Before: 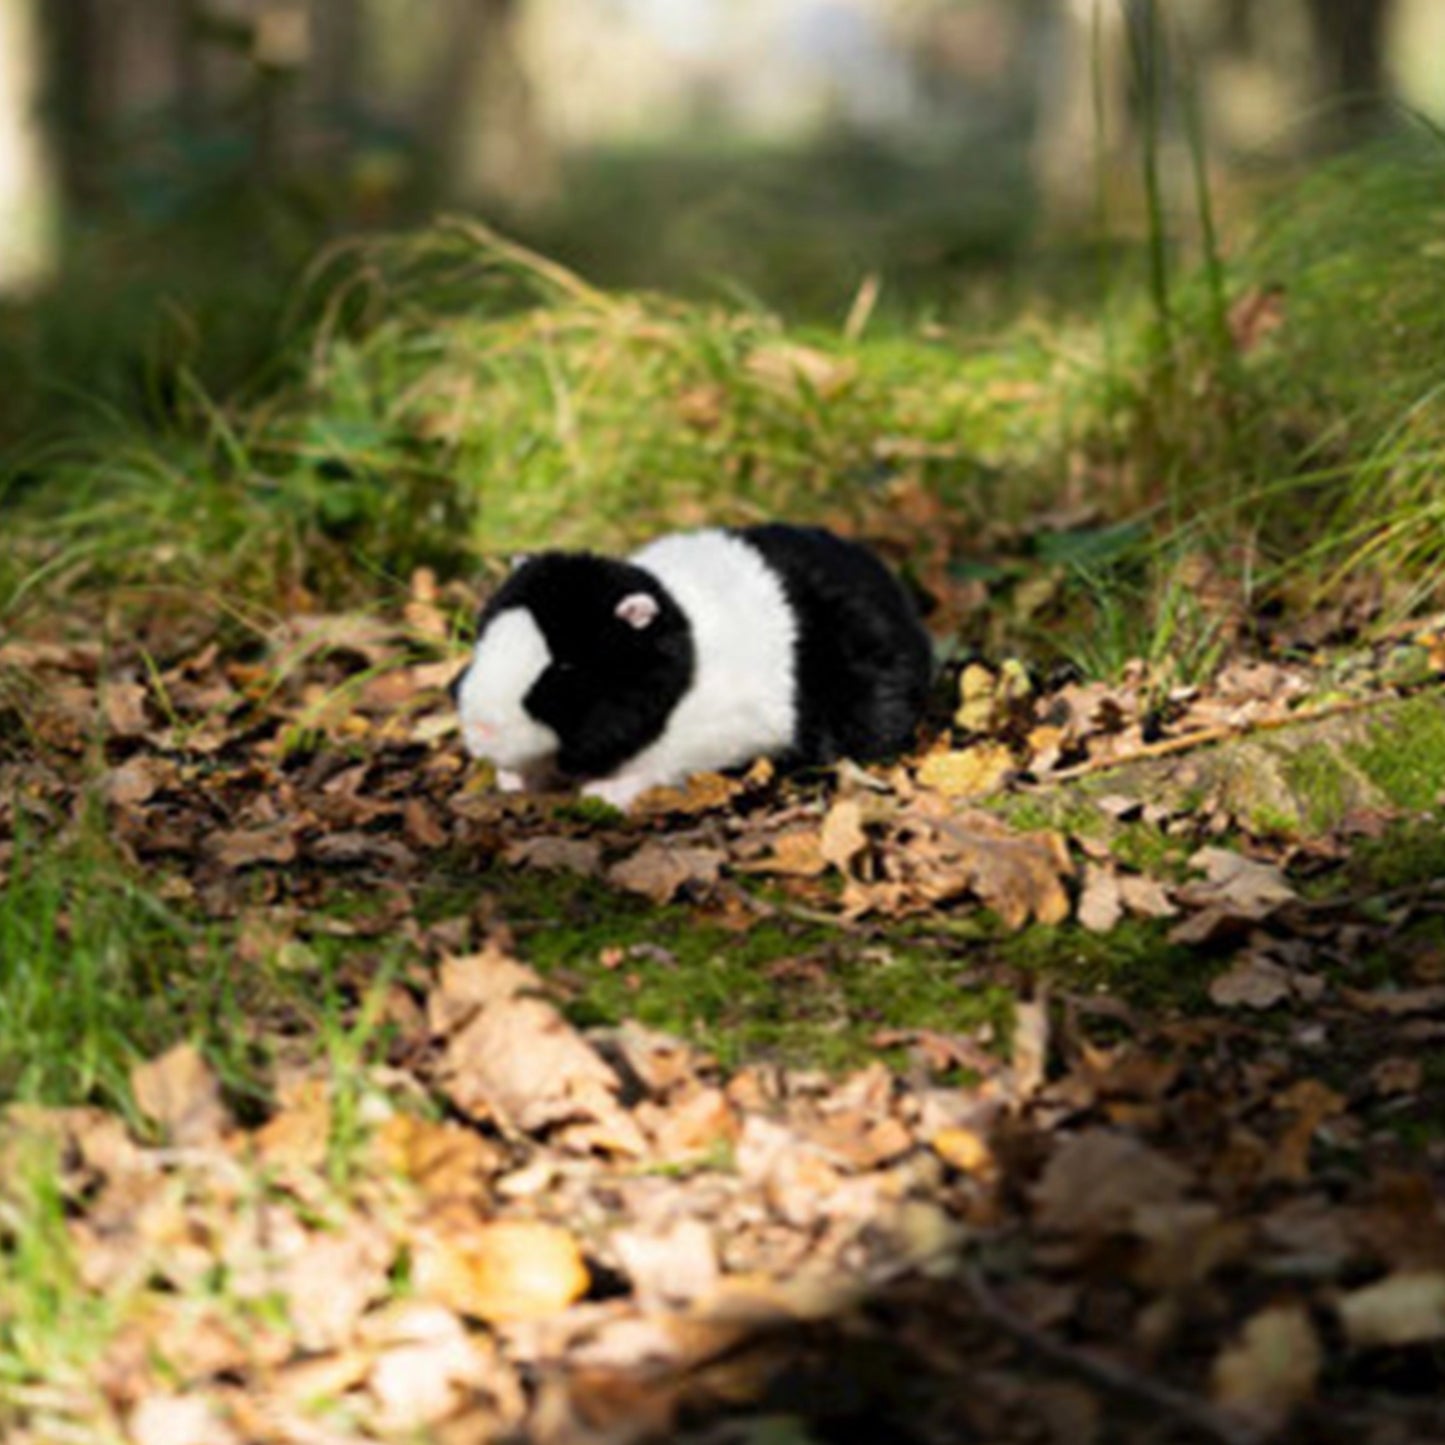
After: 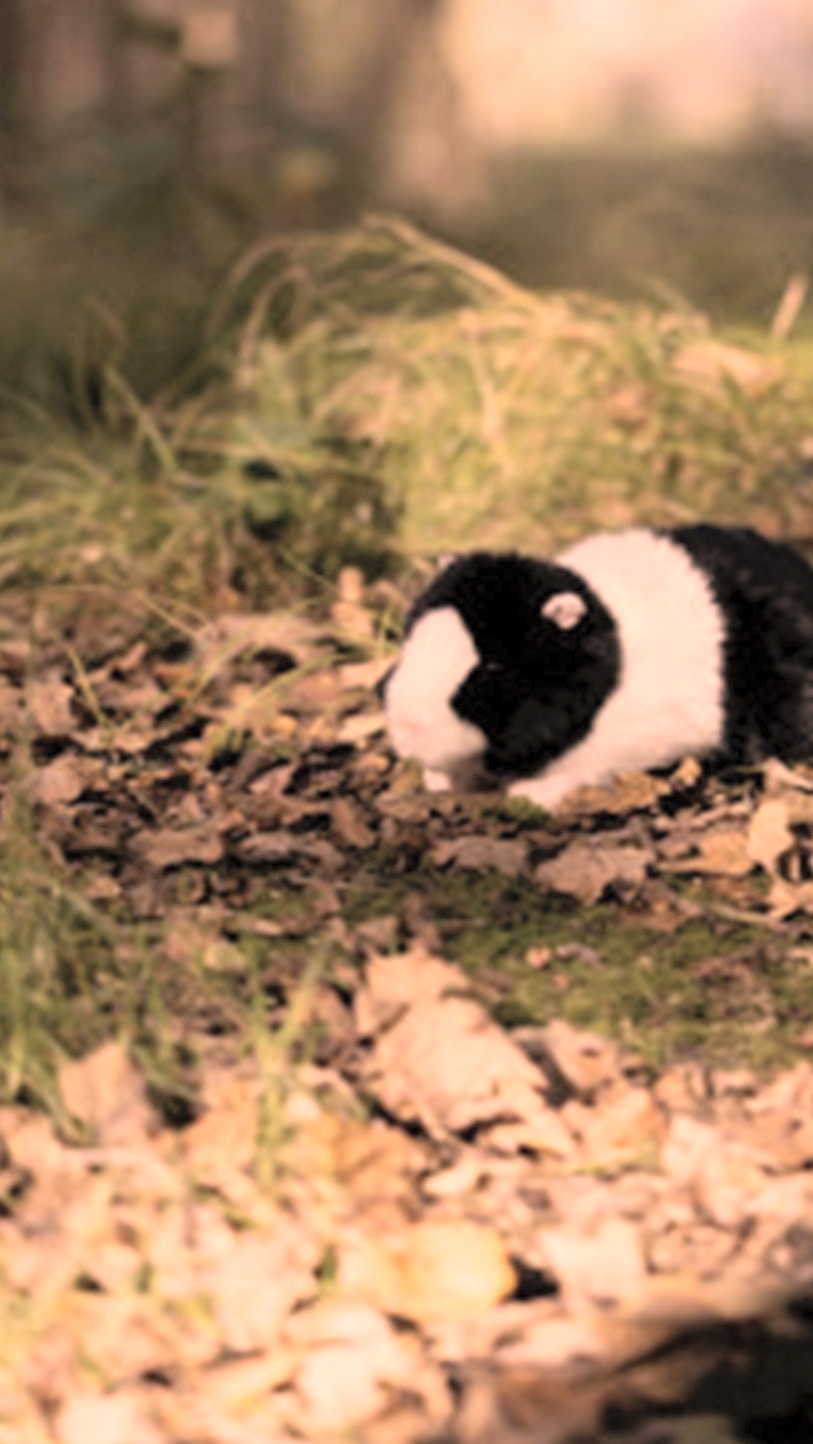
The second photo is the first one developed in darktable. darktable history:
color correction: highlights a* 21.16, highlights b* 19.61
contrast brightness saturation: brightness 0.18, saturation -0.5
crop: left 5.114%, right 38.589%
